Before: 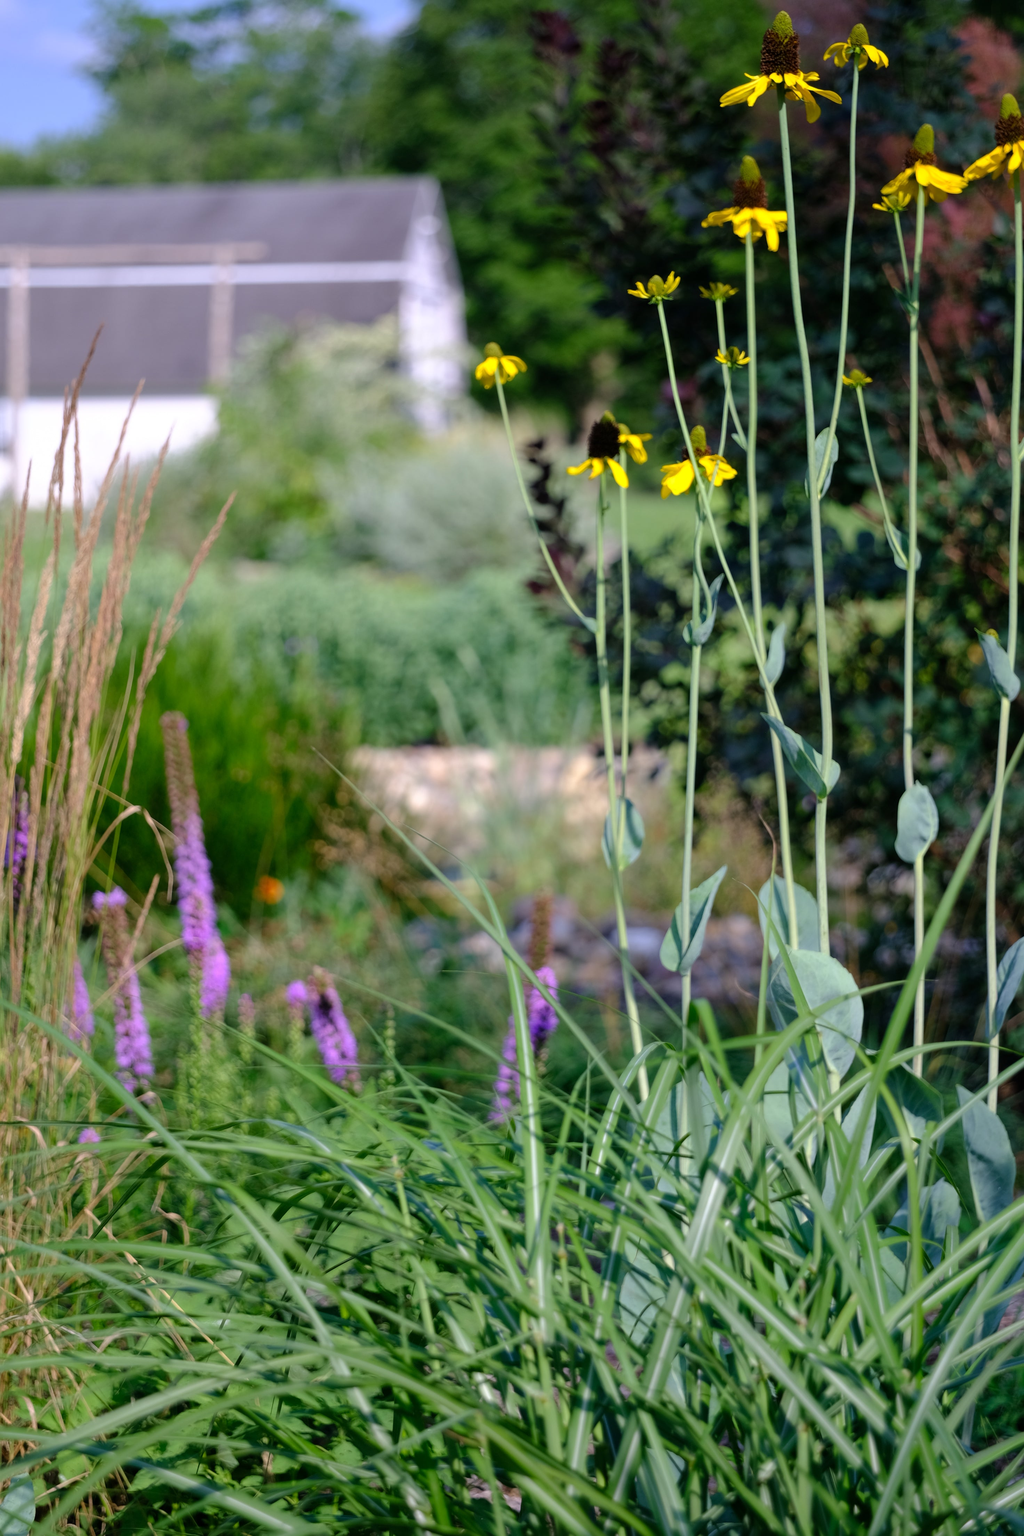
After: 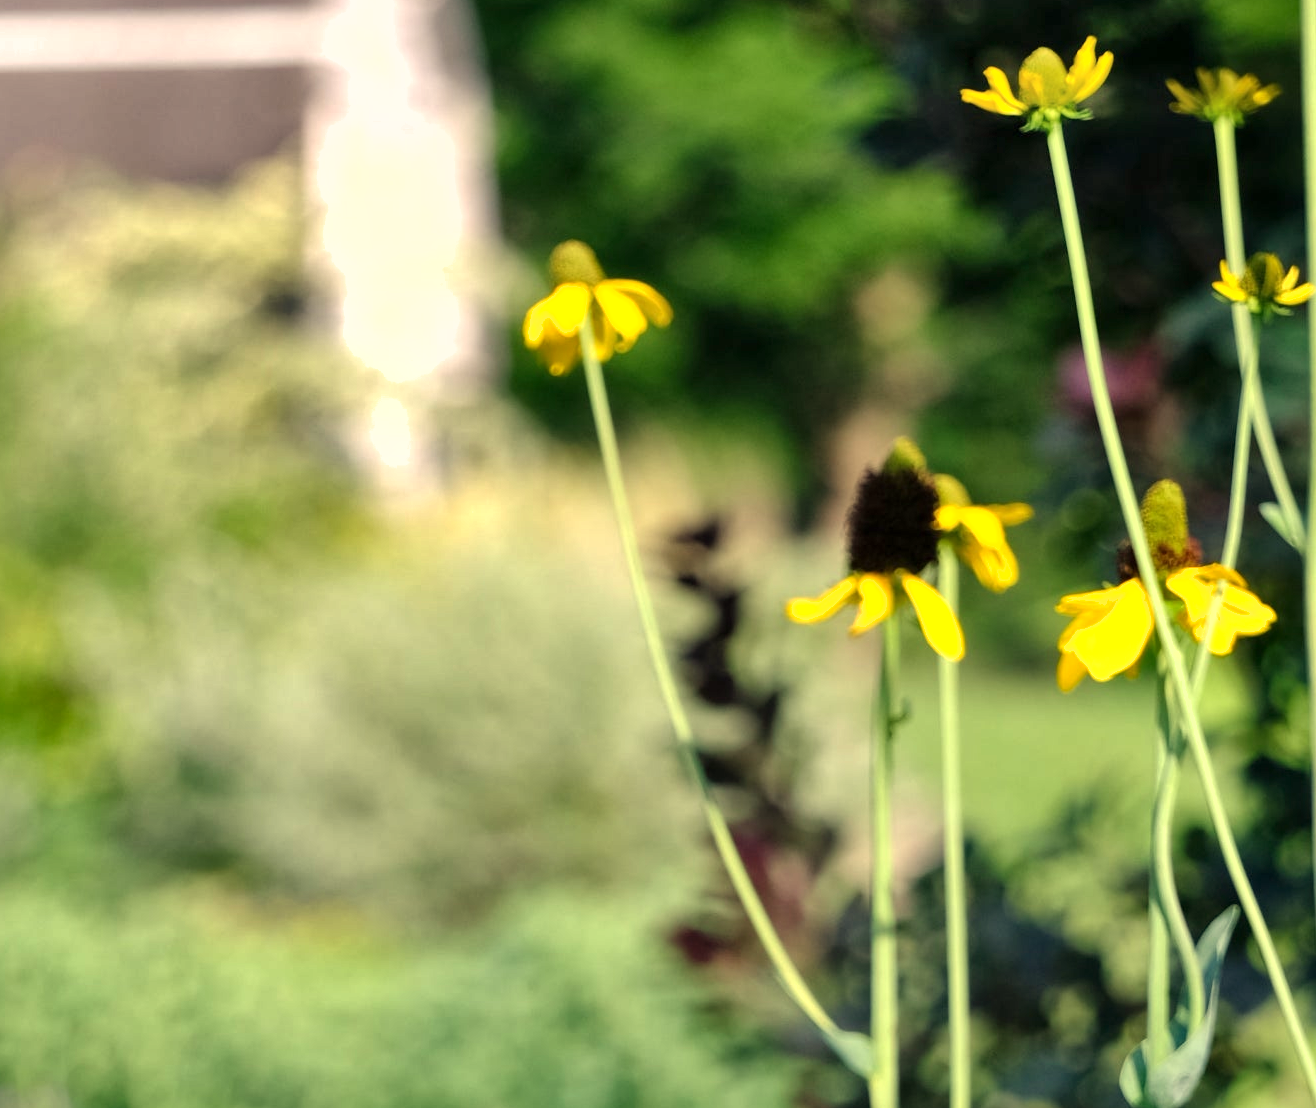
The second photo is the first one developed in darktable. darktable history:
shadows and highlights: low approximation 0.01, soften with gaussian
exposure: exposure 0.64 EV, compensate highlight preservation false
crop: left 28.64%, top 16.832%, right 26.637%, bottom 58.055%
white balance: red 1.08, blue 0.791
levels: levels [0, 0.492, 0.984]
local contrast: mode bilateral grid, contrast 10, coarseness 25, detail 115%, midtone range 0.2
